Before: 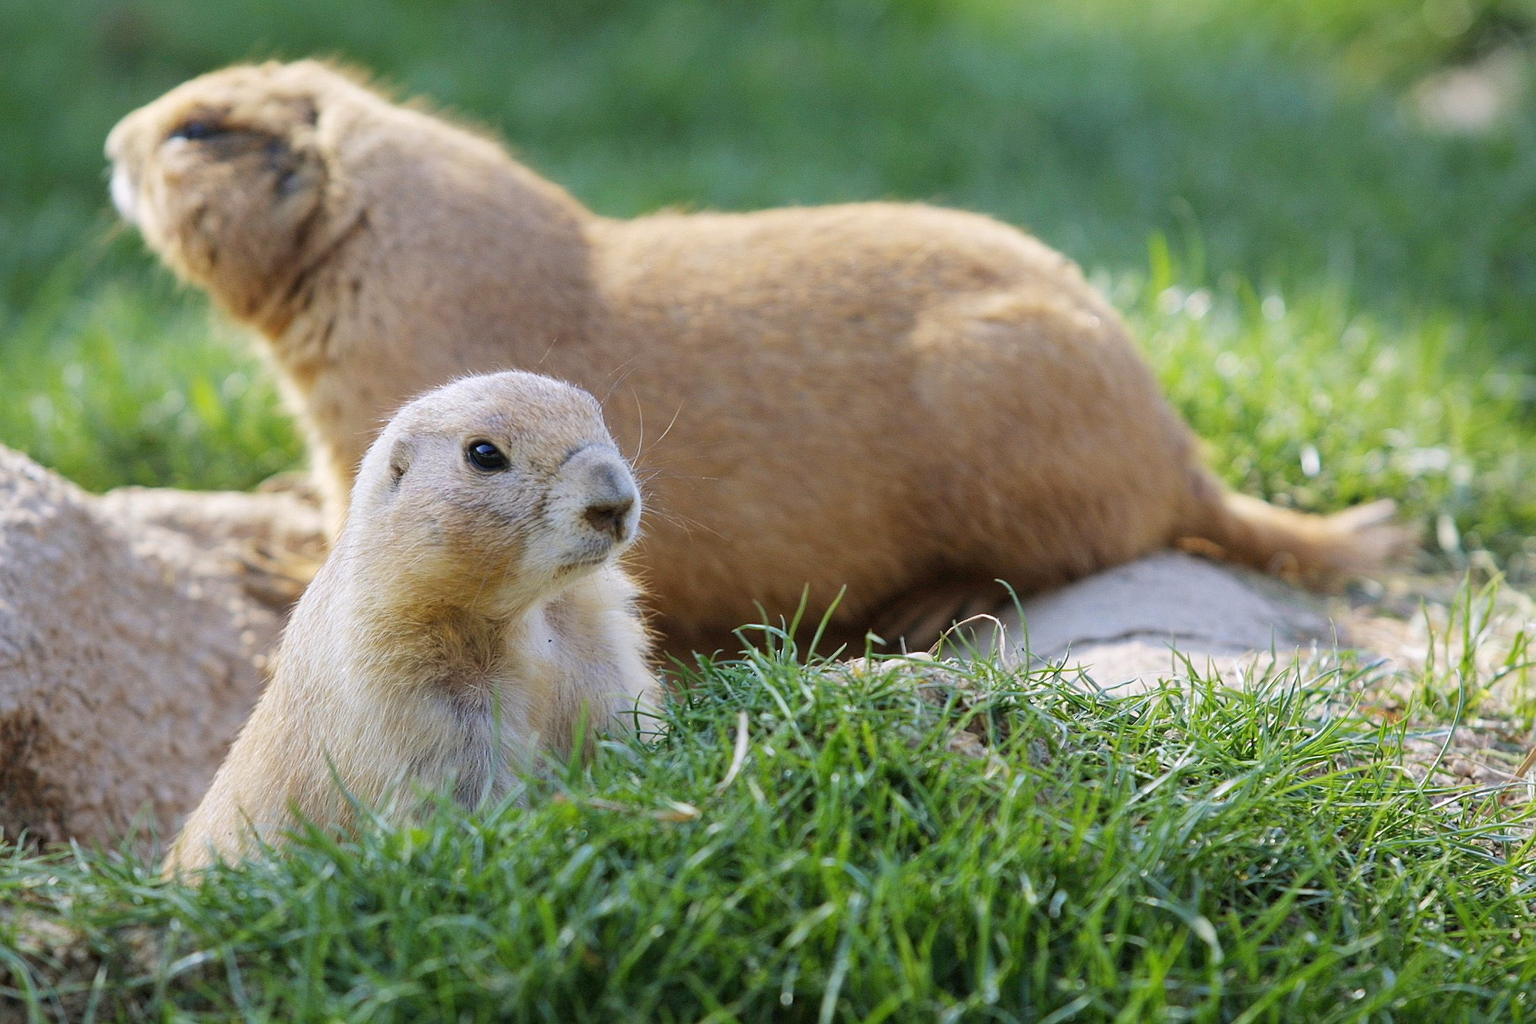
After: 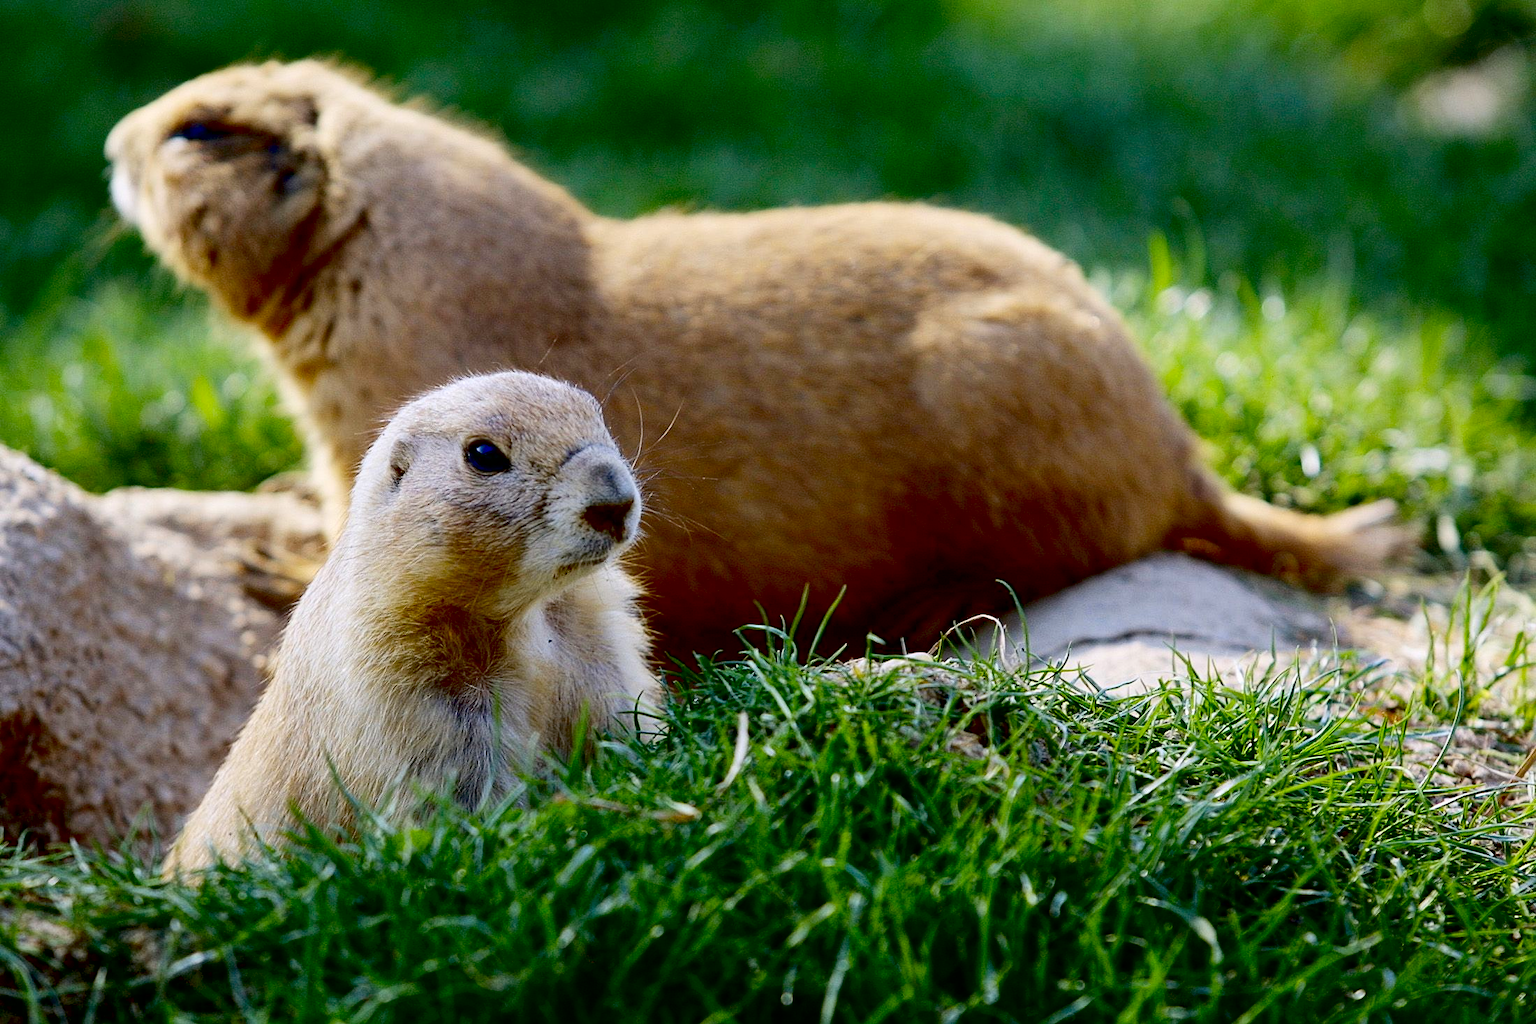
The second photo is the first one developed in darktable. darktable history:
exposure: black level correction 0.055, exposure -0.033 EV, compensate highlight preservation false
contrast brightness saturation: contrast 0.196, brightness -0.108, saturation 0.103
